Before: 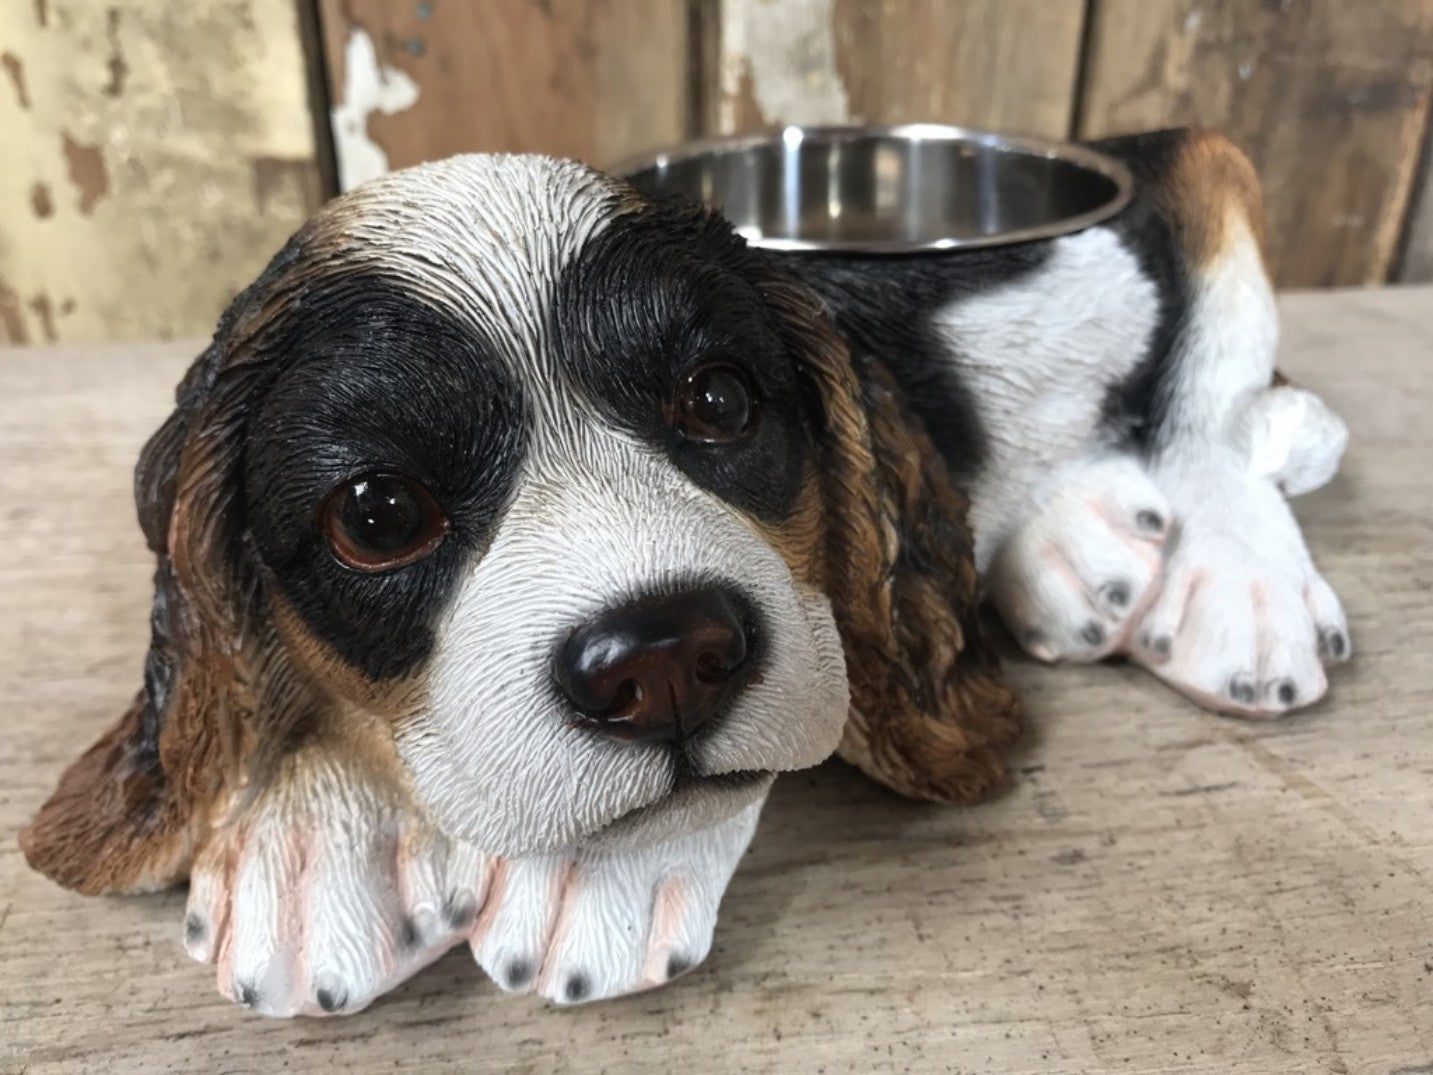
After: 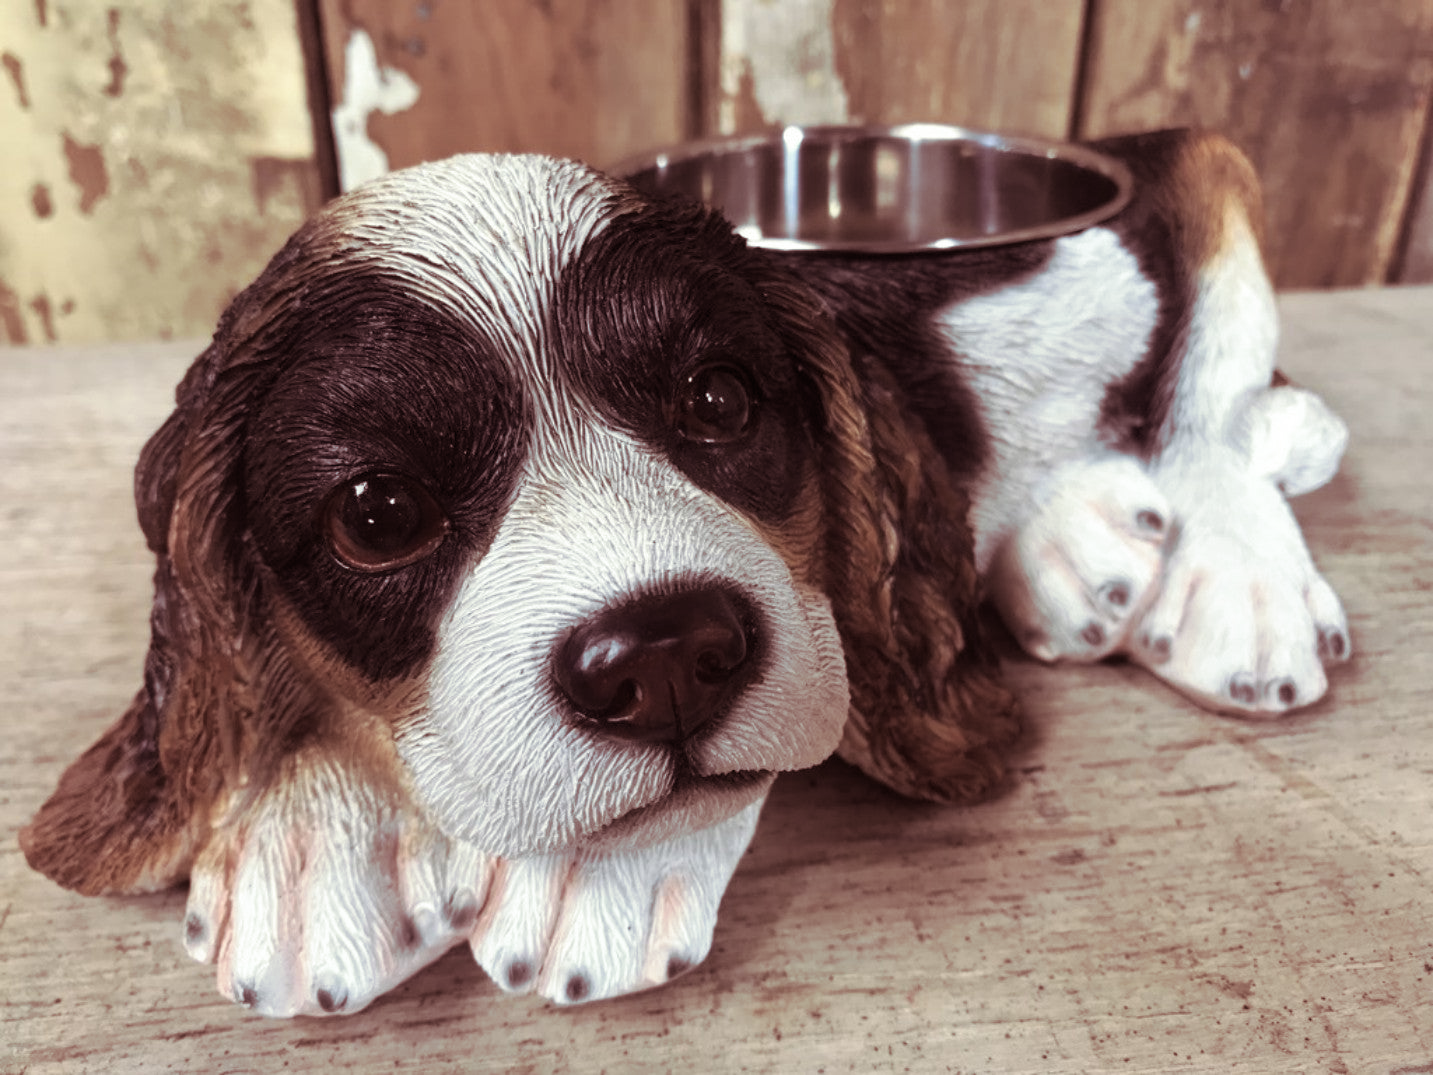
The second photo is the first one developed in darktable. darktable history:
white balance: red 1, blue 1
split-toning: on, module defaults
